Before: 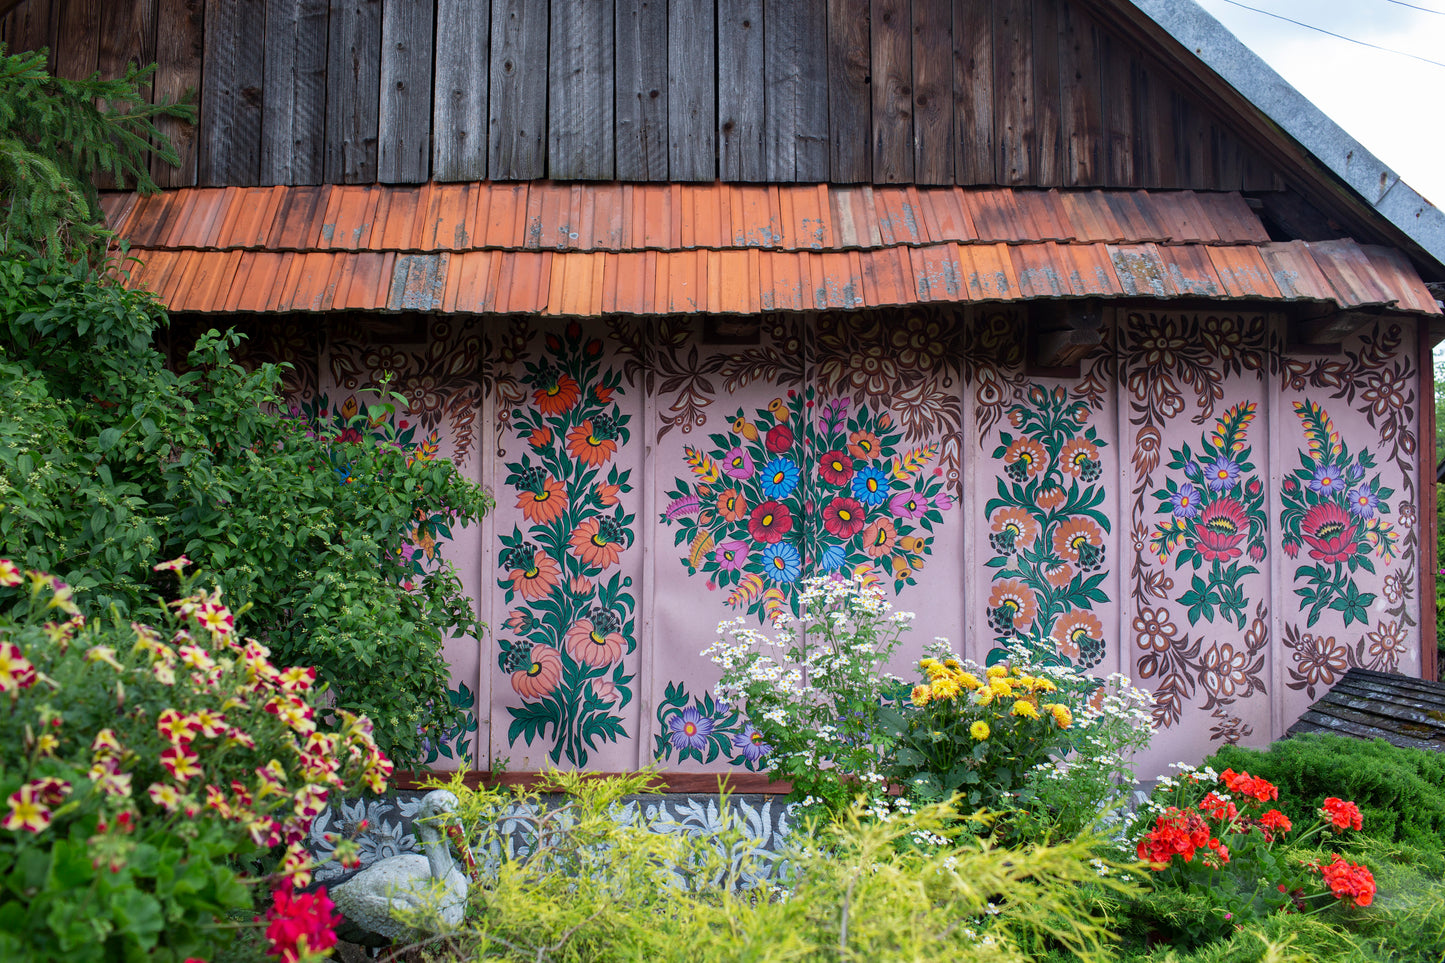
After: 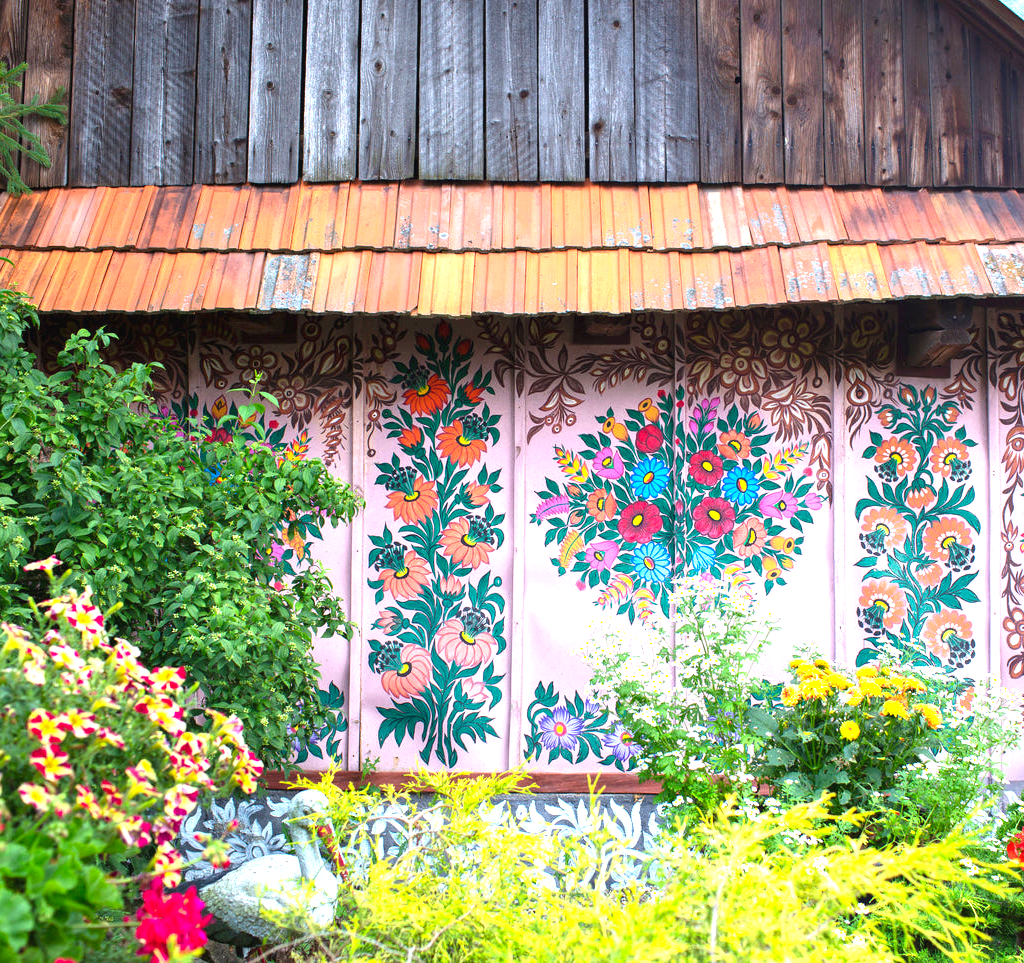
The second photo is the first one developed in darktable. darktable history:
crop and rotate: left 9.009%, right 20.12%
exposure: black level correction 0, exposure 1.444 EV, compensate exposure bias true, compensate highlight preservation false
color balance rgb: global offset › luminance 0.219%, perceptual saturation grading › global saturation 4.163%, global vibrance 20%
